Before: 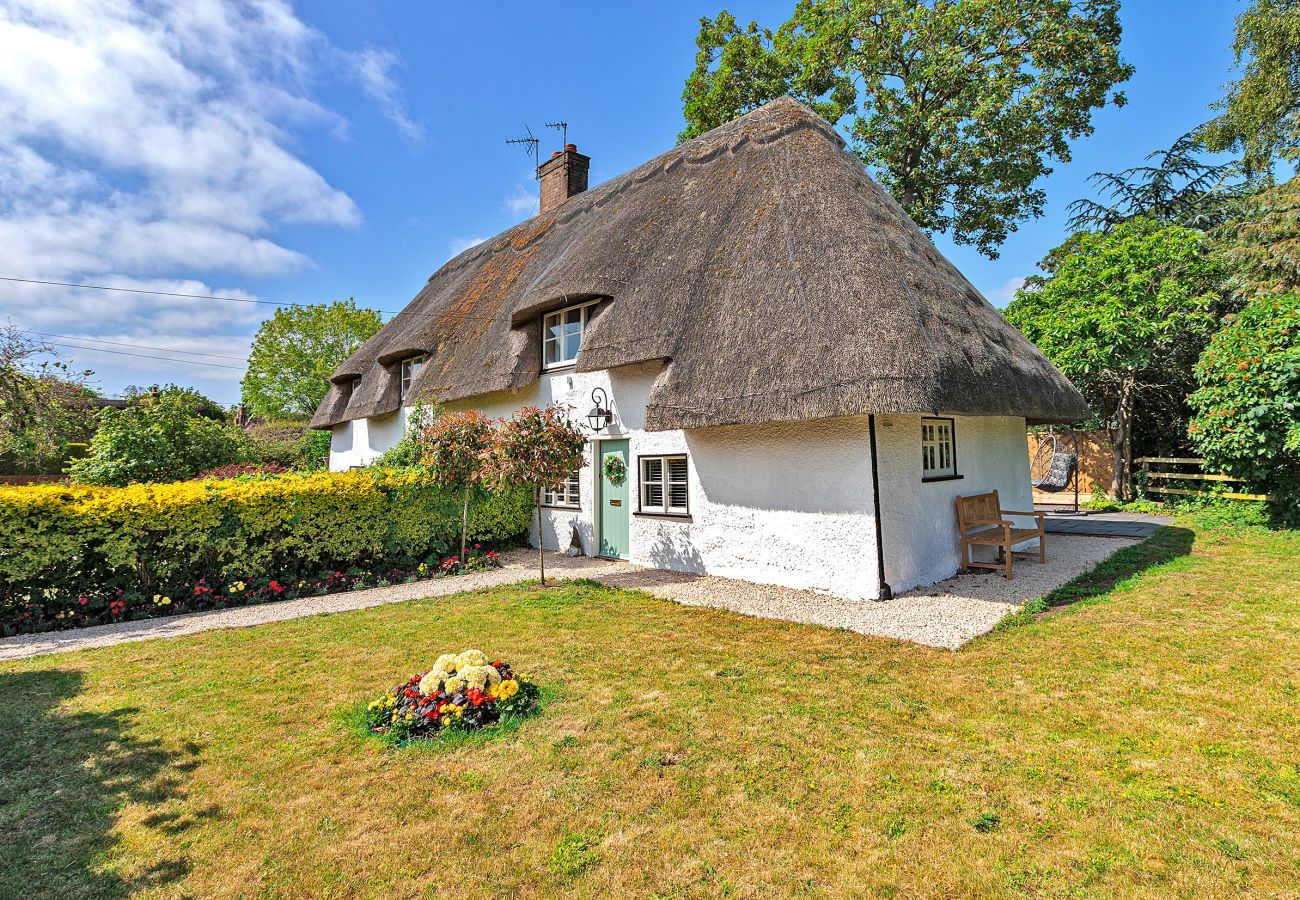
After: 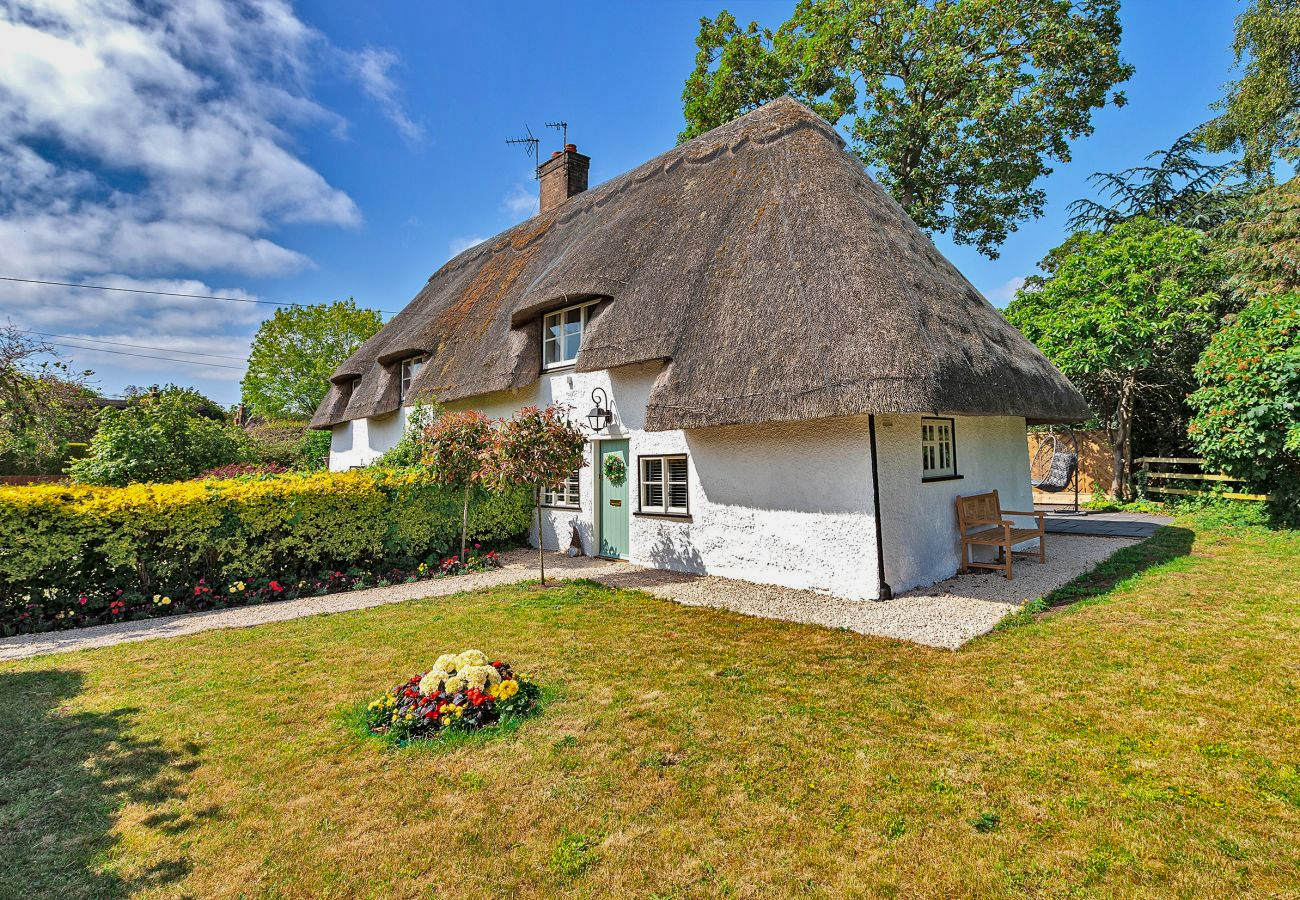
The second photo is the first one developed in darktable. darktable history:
shadows and highlights: white point adjustment -3.58, highlights -63.46, soften with gaussian
